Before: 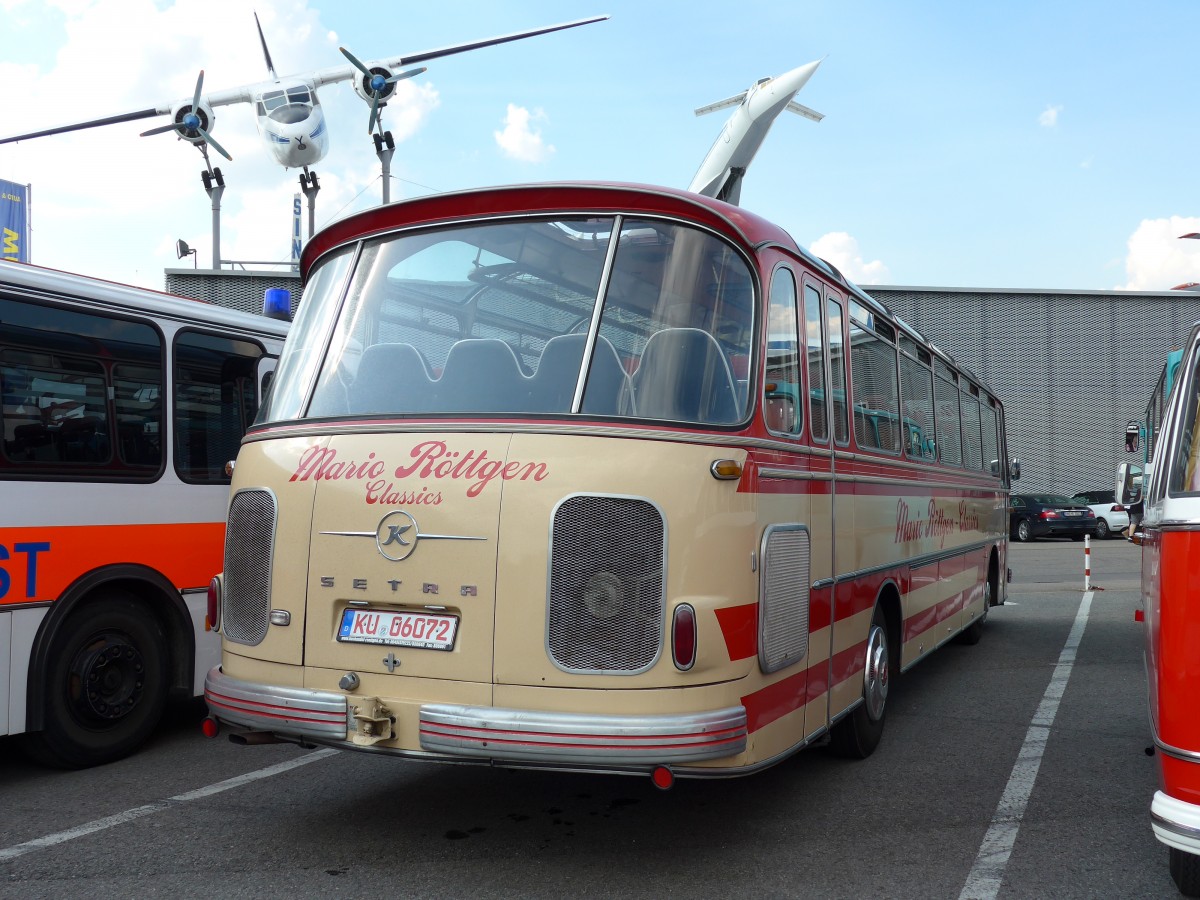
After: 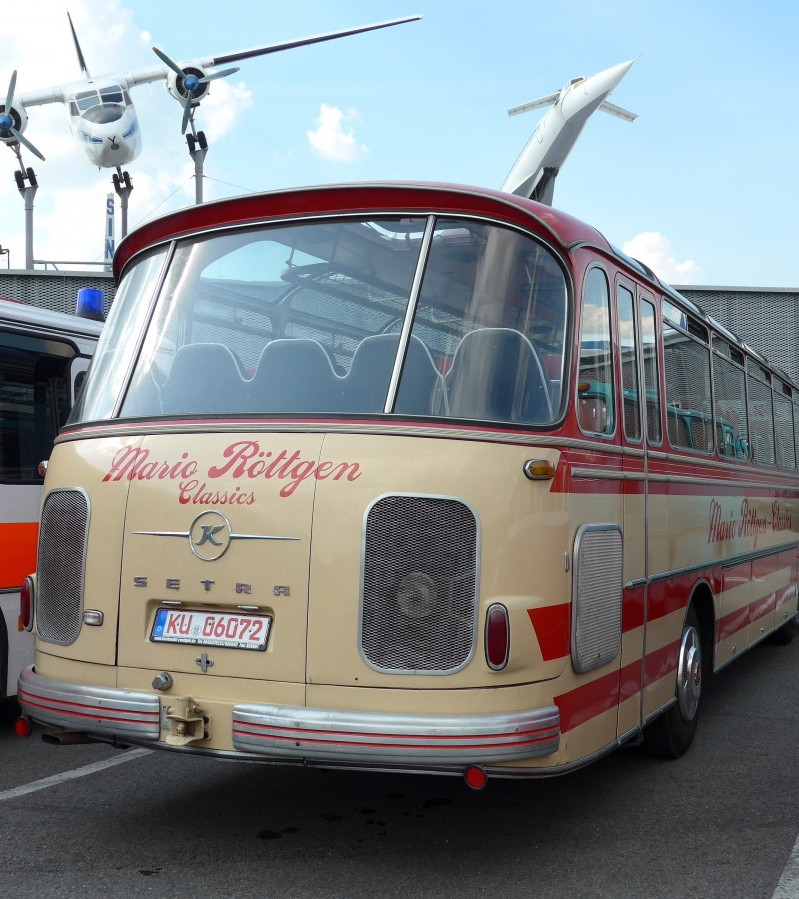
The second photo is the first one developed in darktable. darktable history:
crop and rotate: left 15.589%, right 17.763%
